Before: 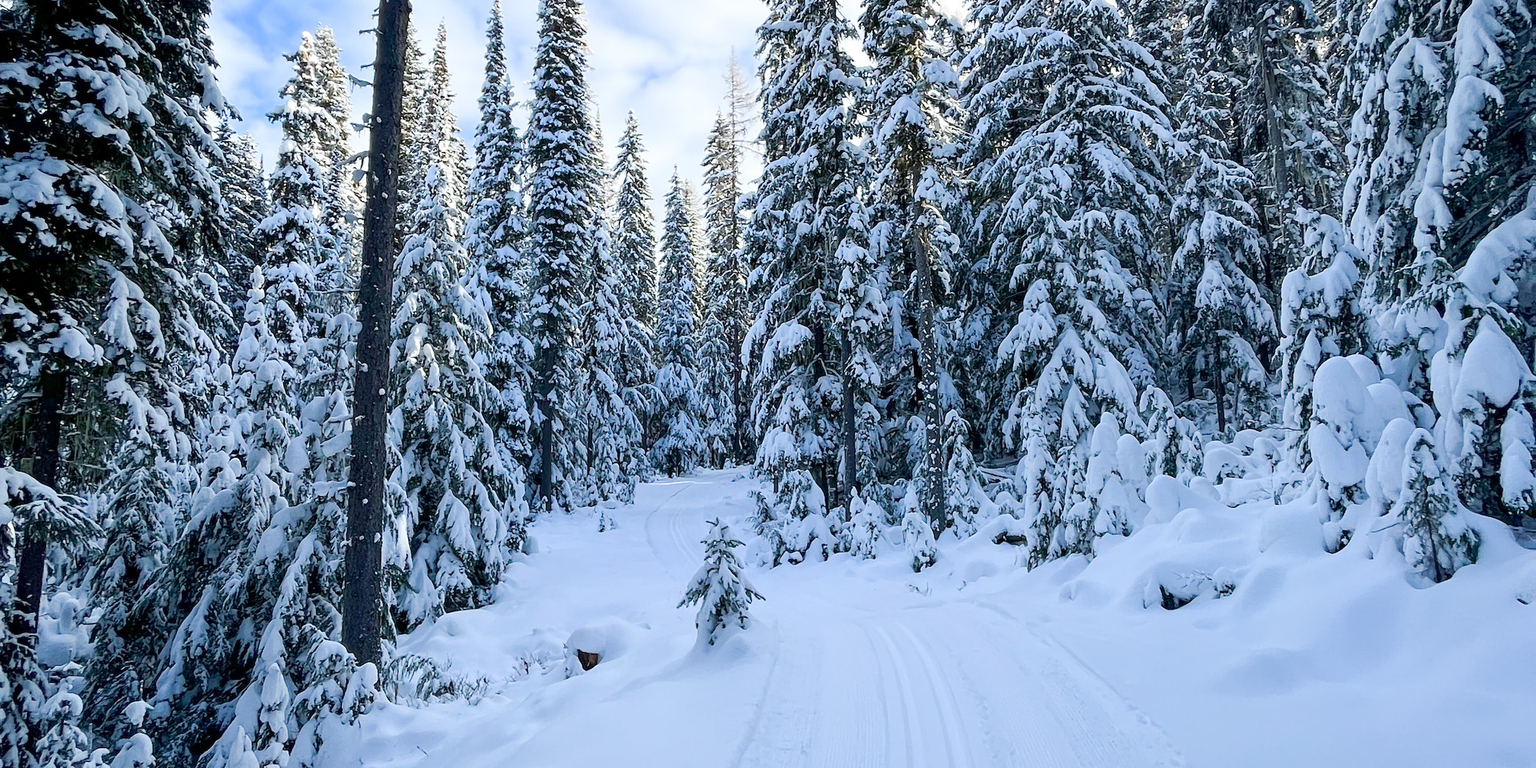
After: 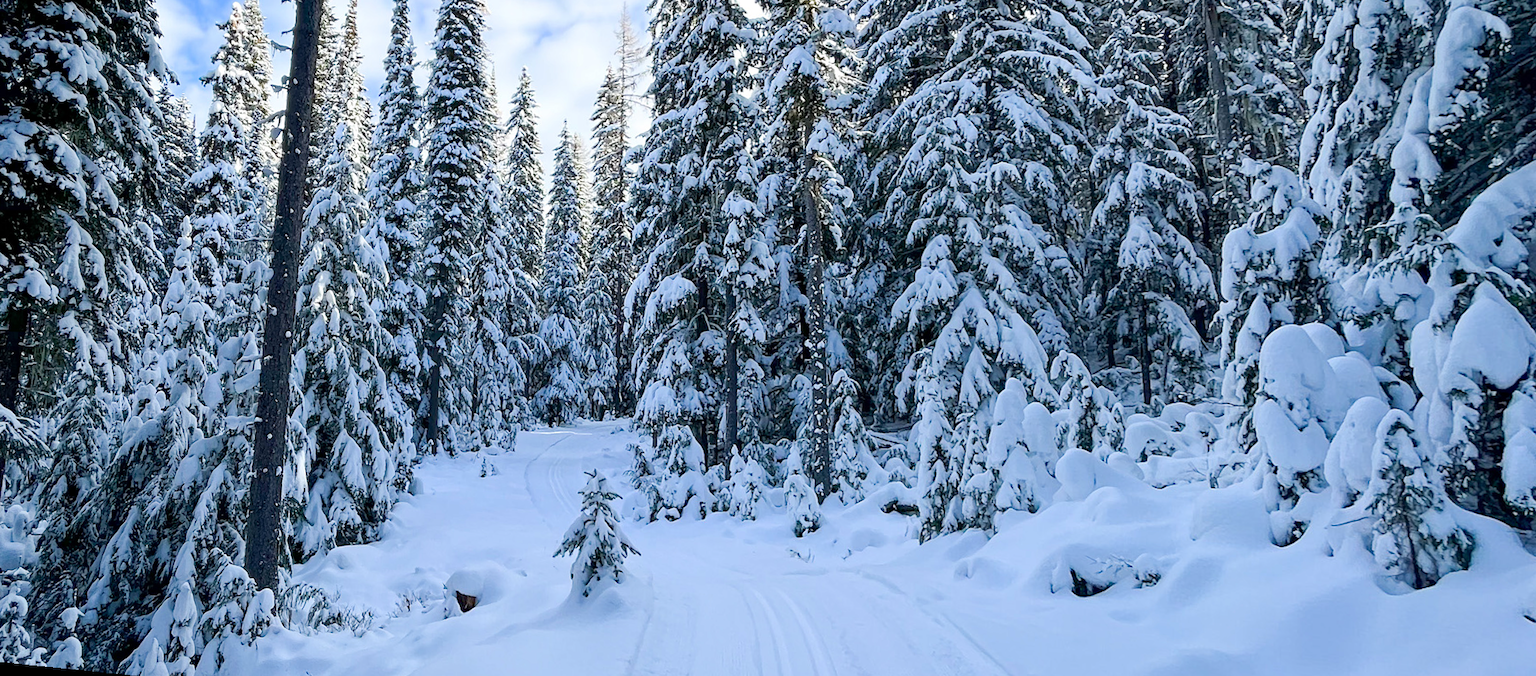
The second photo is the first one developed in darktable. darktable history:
haze removal: compatibility mode true, adaptive false
rotate and perspective: rotation 1.69°, lens shift (vertical) -0.023, lens shift (horizontal) -0.291, crop left 0.025, crop right 0.988, crop top 0.092, crop bottom 0.842
